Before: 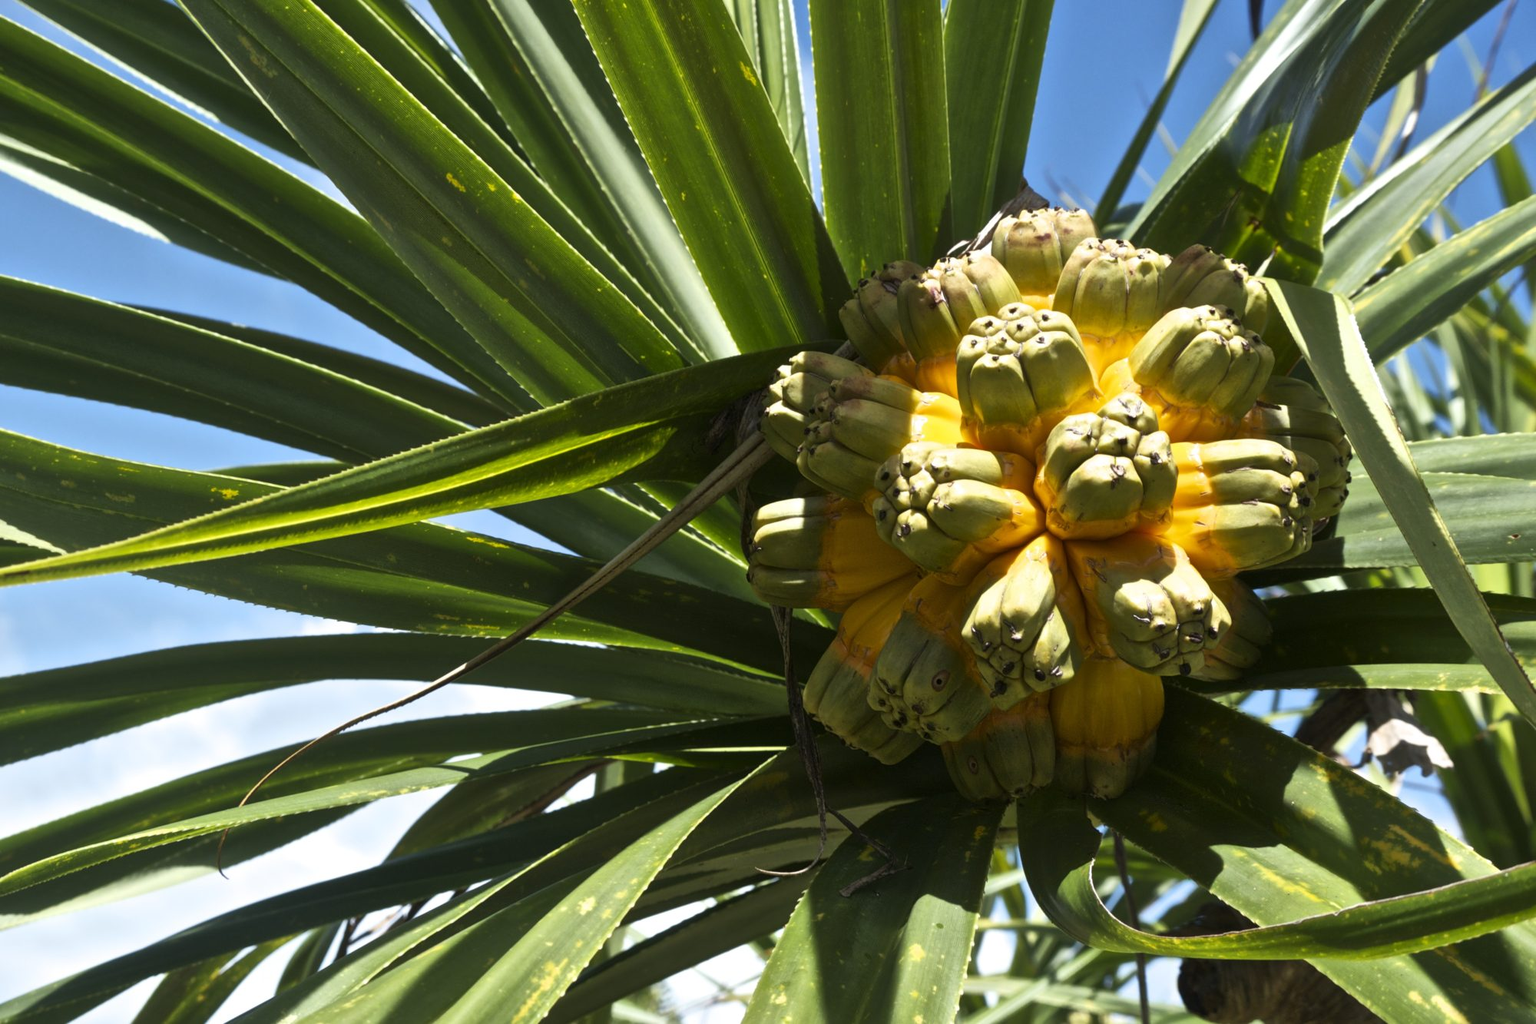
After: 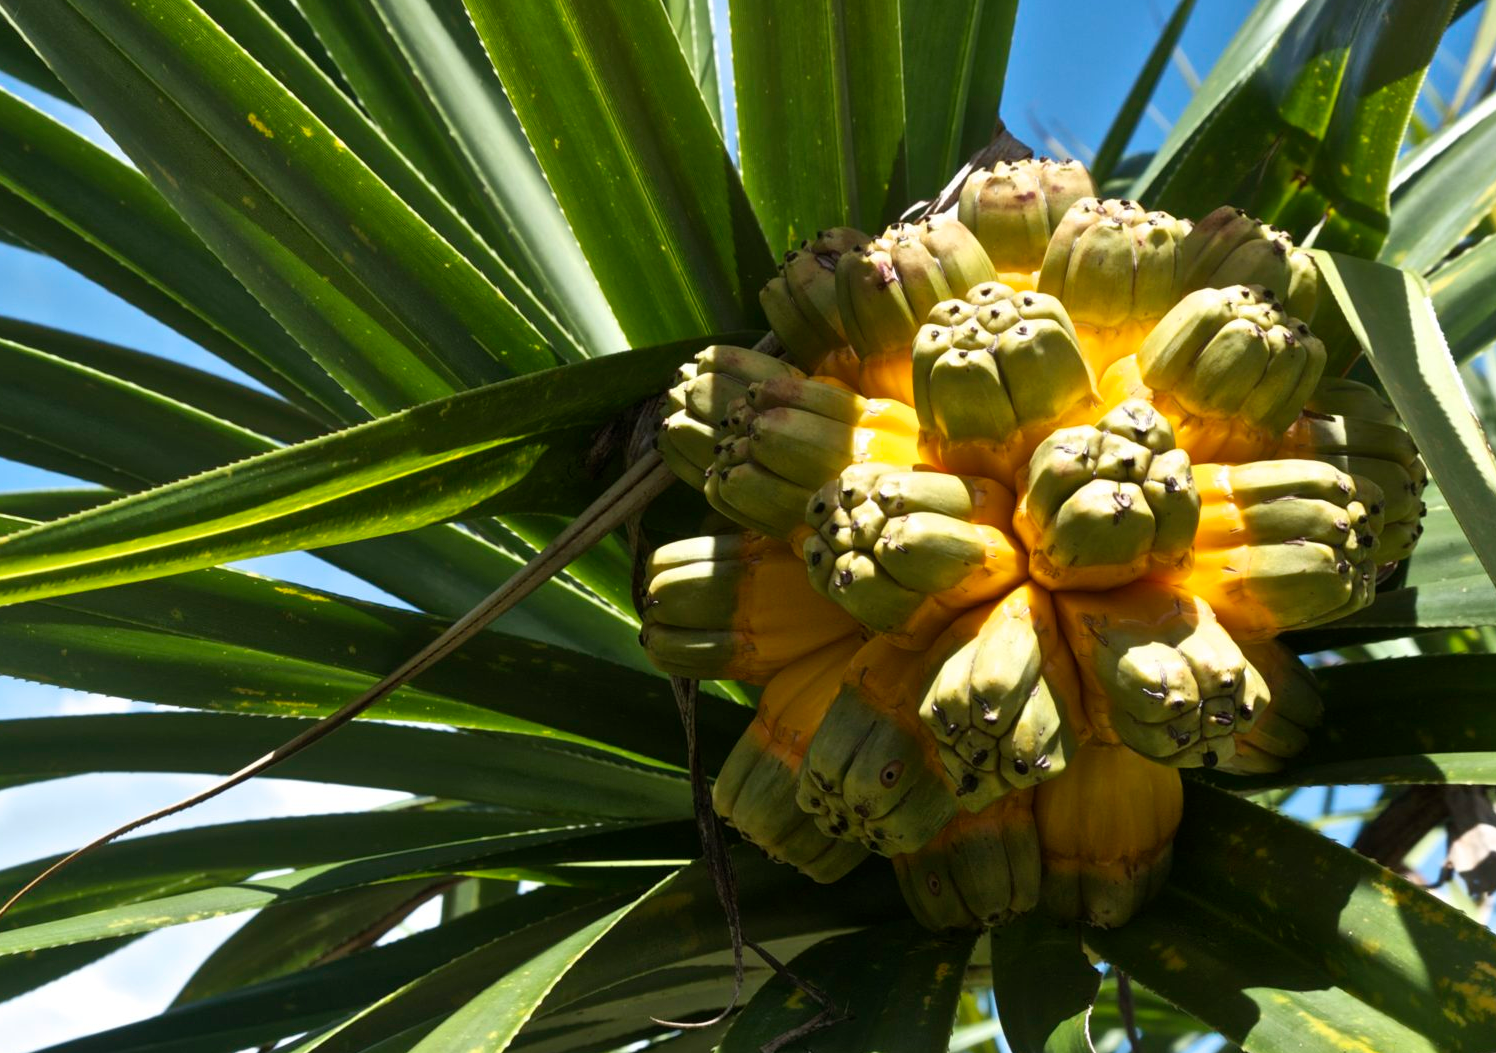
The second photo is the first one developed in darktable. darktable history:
crop: left 16.679%, top 8.473%, right 8.517%, bottom 12.492%
